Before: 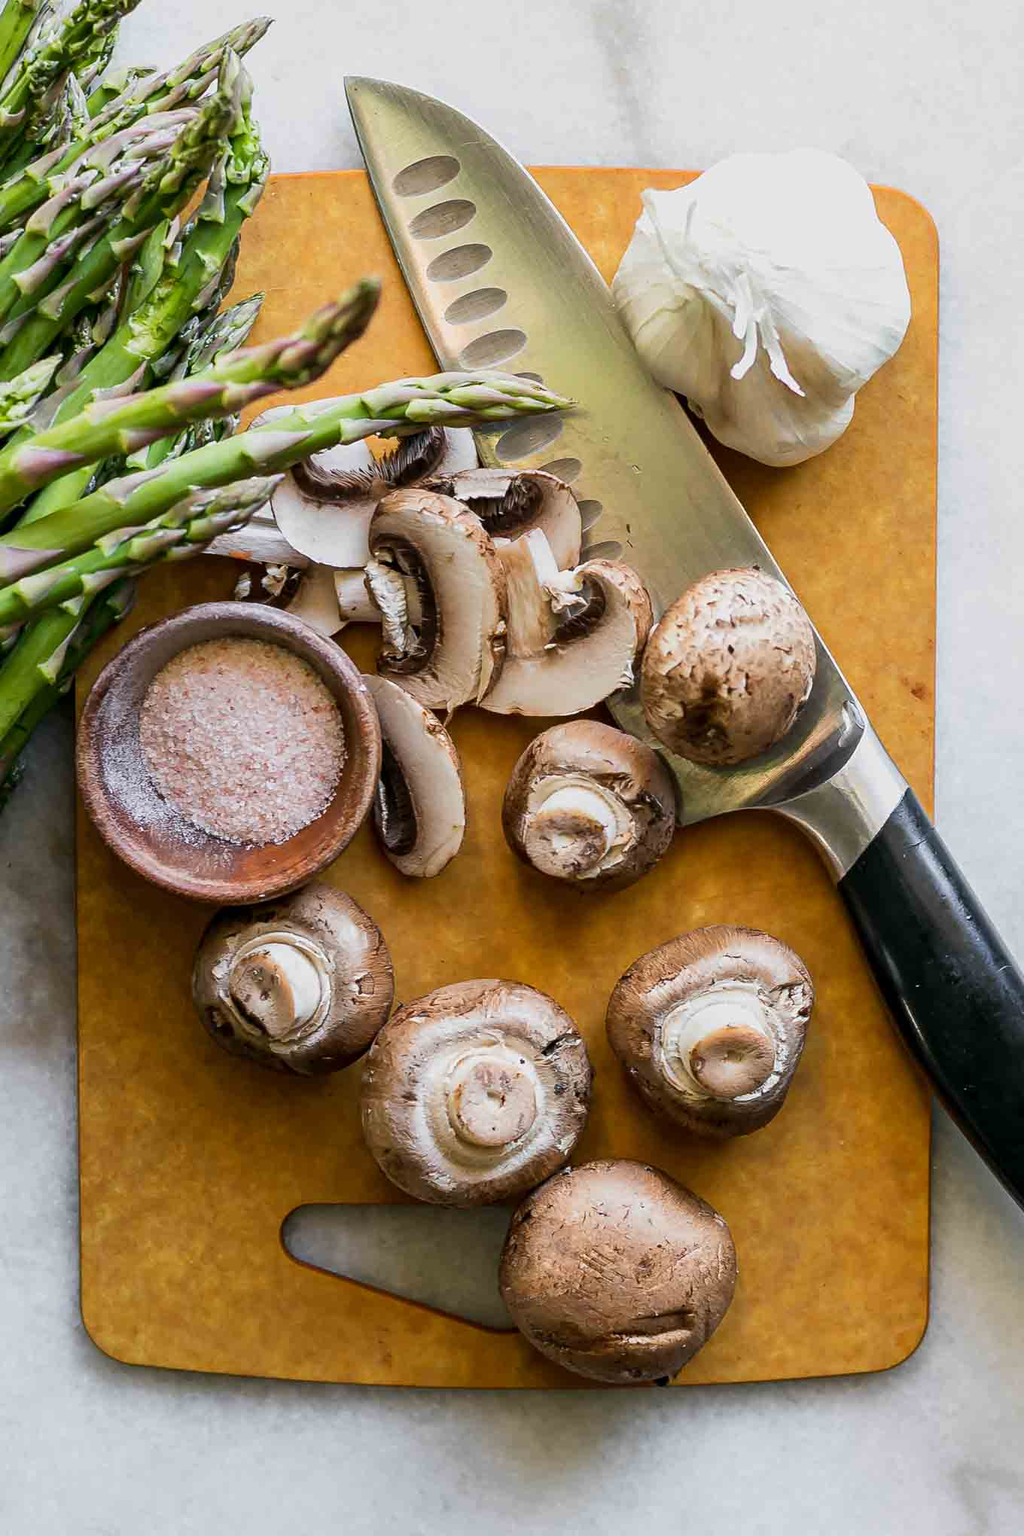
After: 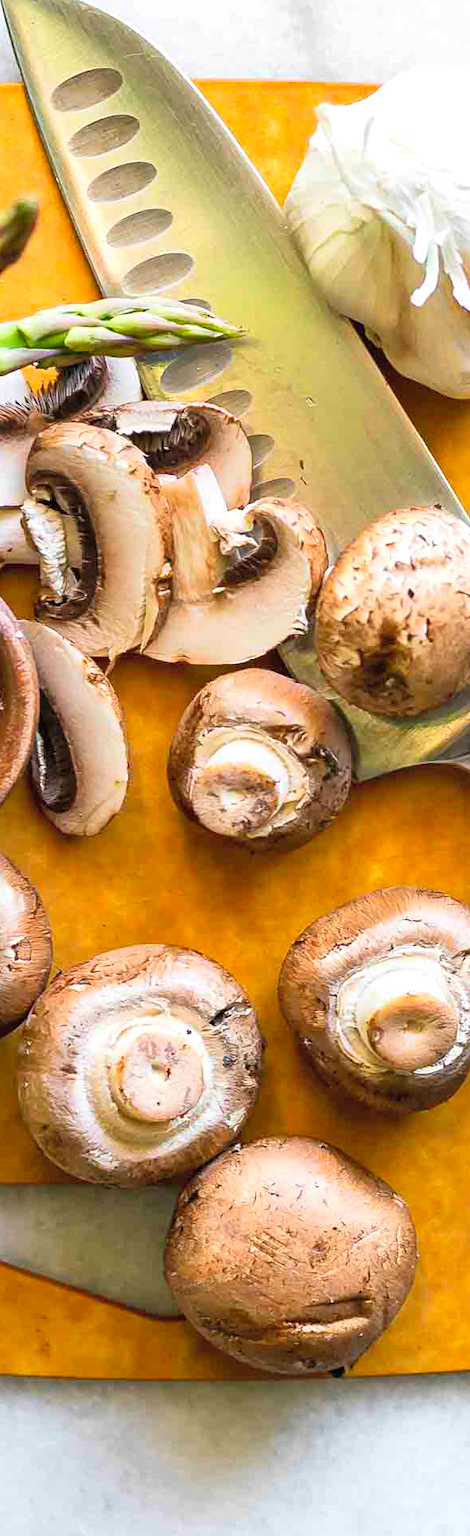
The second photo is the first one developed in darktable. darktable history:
exposure: exposure 0.402 EV, compensate highlight preservation false
contrast brightness saturation: contrast 0.069, brightness 0.177, saturation 0.398
crop: left 33.732%, top 6.008%, right 23.09%
shadows and highlights: radius 127.13, shadows 30.36, highlights -31.19, shadows color adjustment 98%, highlights color adjustment 57.75%, low approximation 0.01, soften with gaussian
